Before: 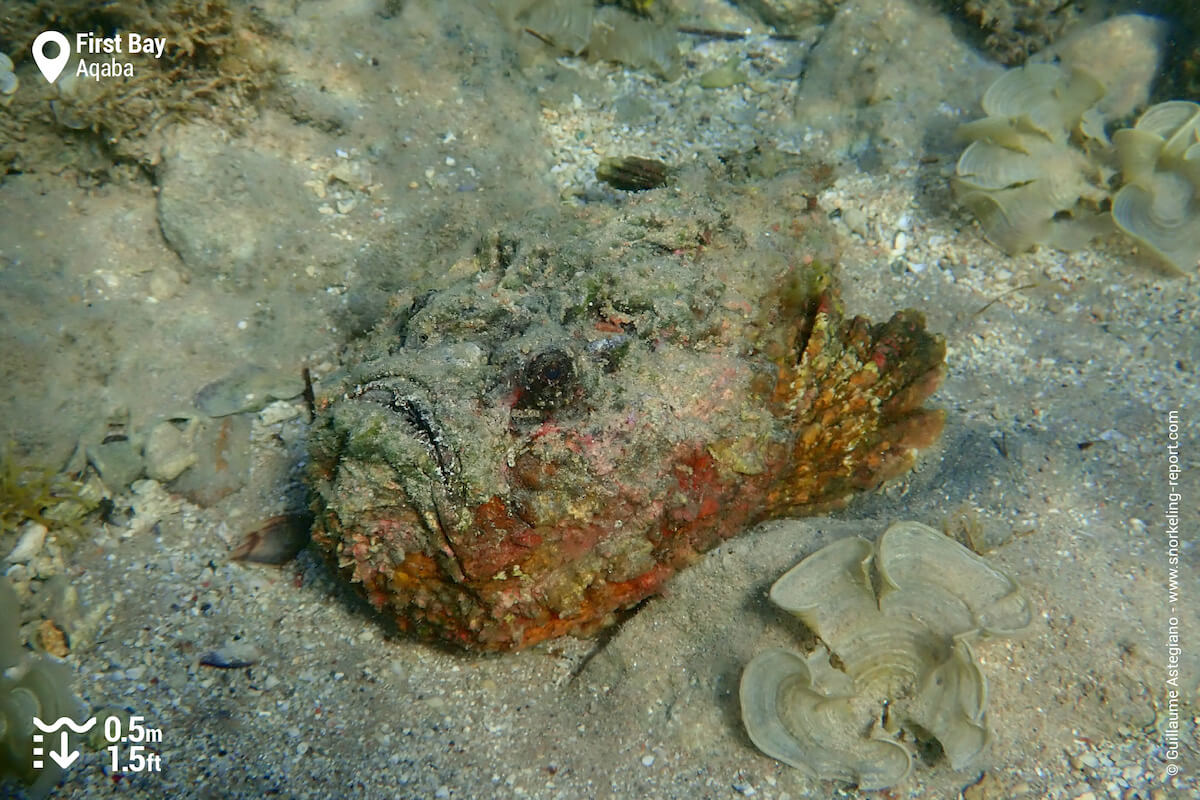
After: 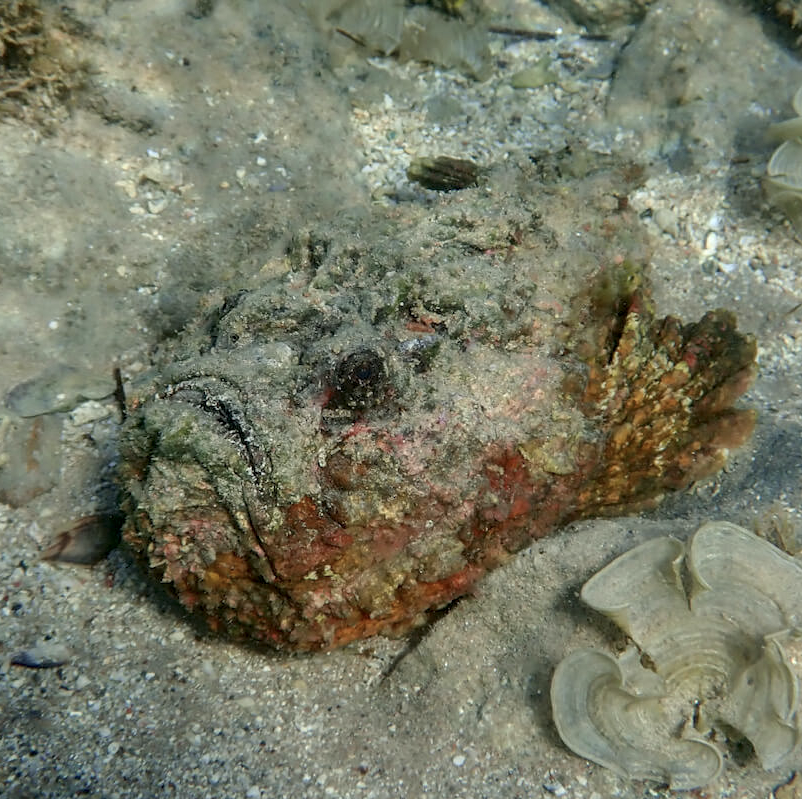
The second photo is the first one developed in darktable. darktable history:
crop and rotate: left 15.791%, right 17.335%
local contrast: on, module defaults
color correction: highlights b* -0.027, saturation 0.778
